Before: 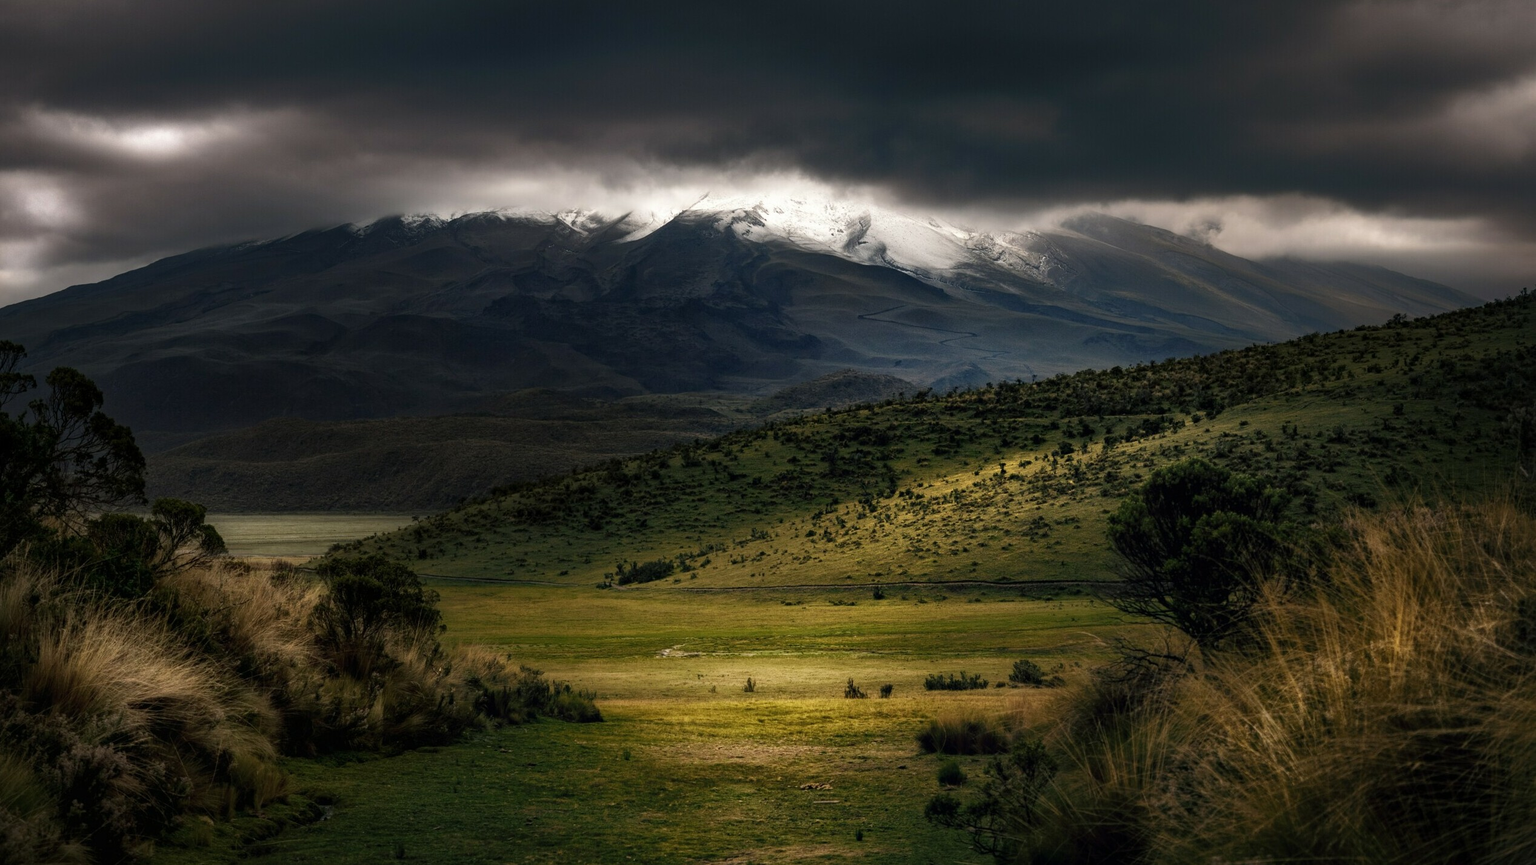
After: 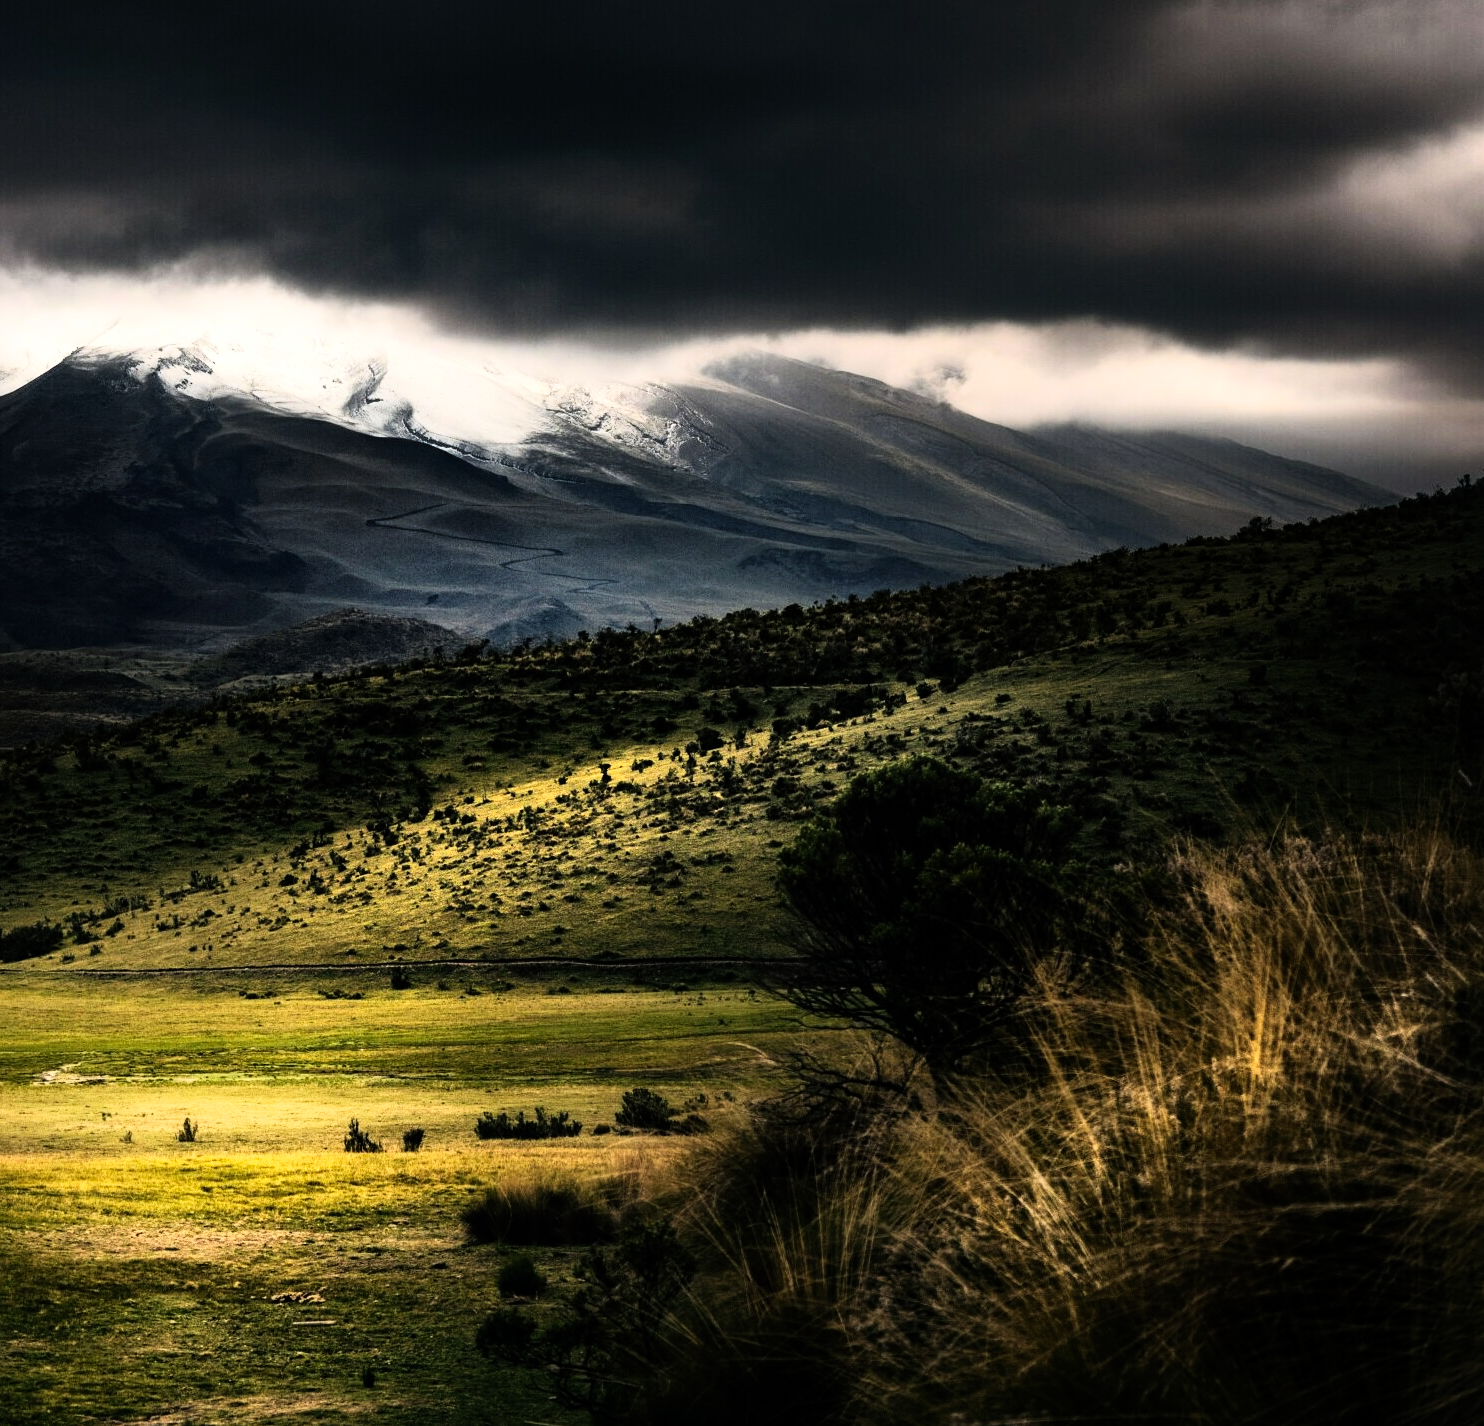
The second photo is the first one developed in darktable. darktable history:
vibrance: on, module defaults
crop: left 41.402%
rgb curve: curves: ch0 [(0, 0) (0.21, 0.15) (0.24, 0.21) (0.5, 0.75) (0.75, 0.96) (0.89, 0.99) (1, 1)]; ch1 [(0, 0.02) (0.21, 0.13) (0.25, 0.2) (0.5, 0.67) (0.75, 0.9) (0.89, 0.97) (1, 1)]; ch2 [(0, 0.02) (0.21, 0.13) (0.25, 0.2) (0.5, 0.67) (0.75, 0.9) (0.89, 0.97) (1, 1)], compensate middle gray true
